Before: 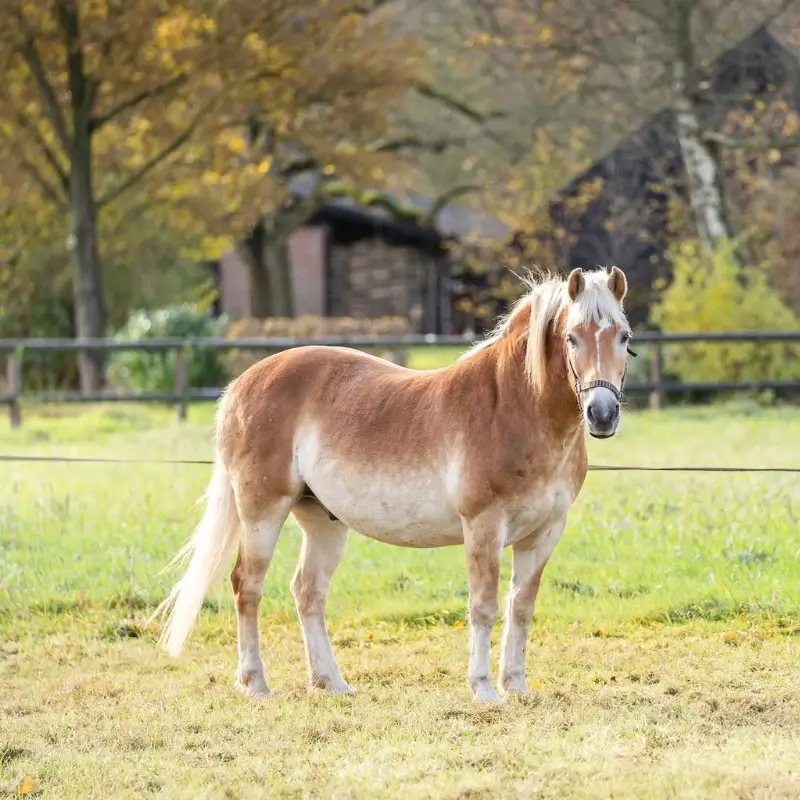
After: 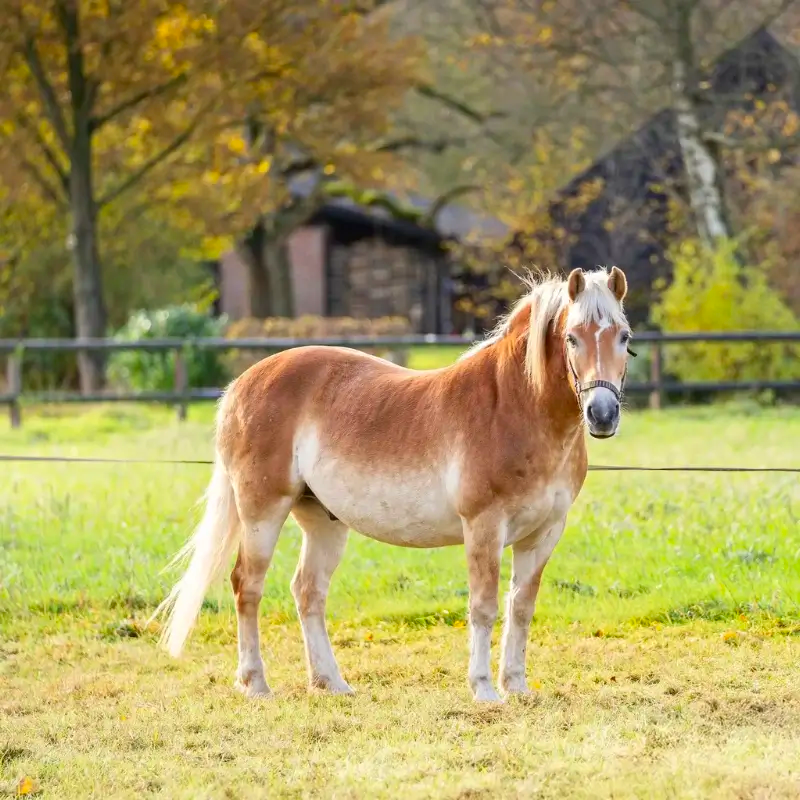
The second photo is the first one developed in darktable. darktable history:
contrast brightness saturation: brightness -0.017, saturation 0.362
